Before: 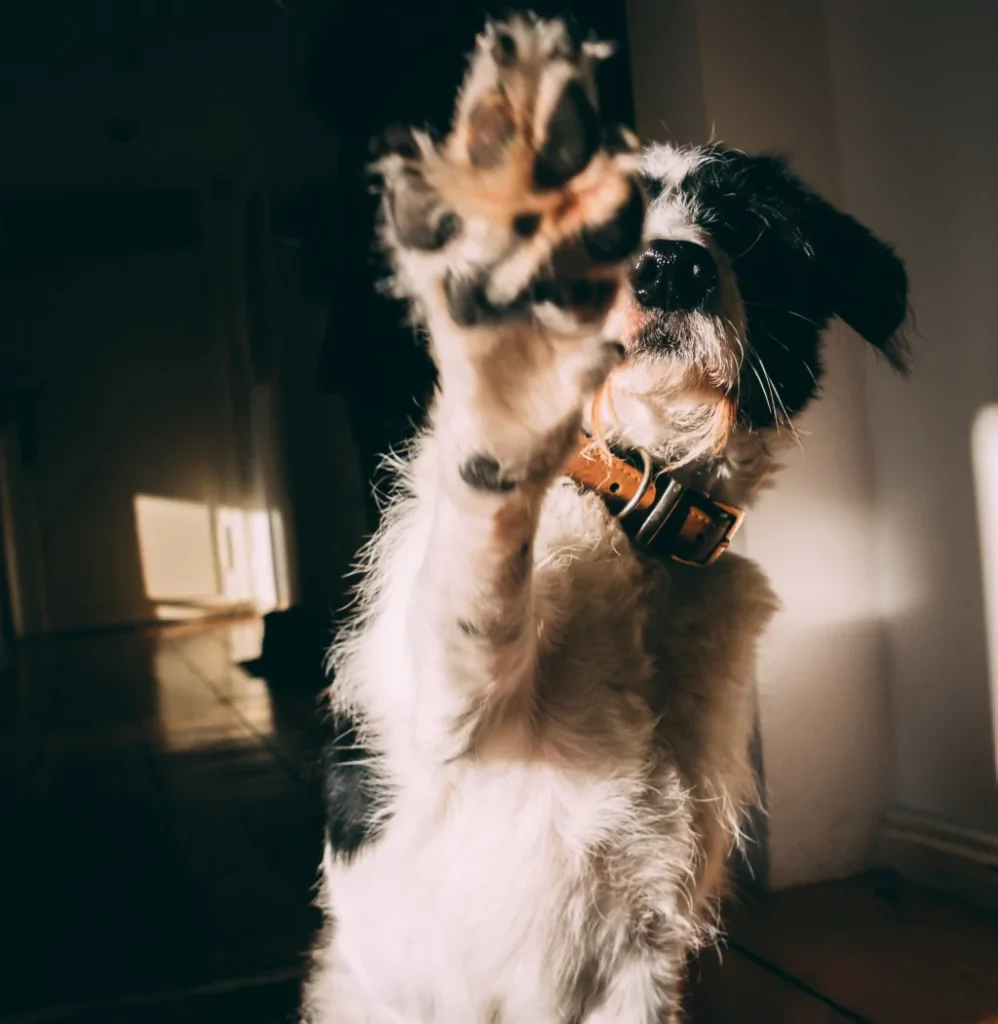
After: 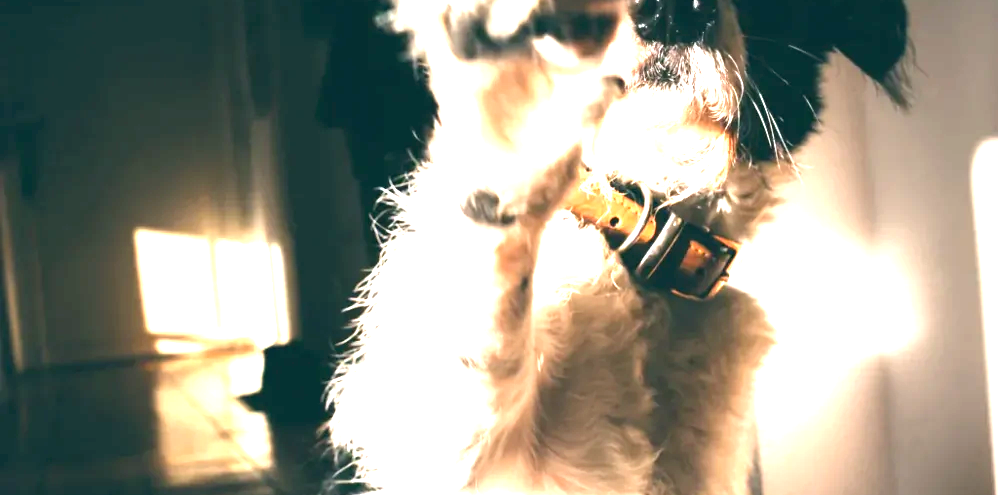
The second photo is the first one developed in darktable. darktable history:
exposure: black level correction 0, exposure 2.138 EV, compensate exposure bias true, compensate highlight preservation false
crop and rotate: top 26.056%, bottom 25.543%
